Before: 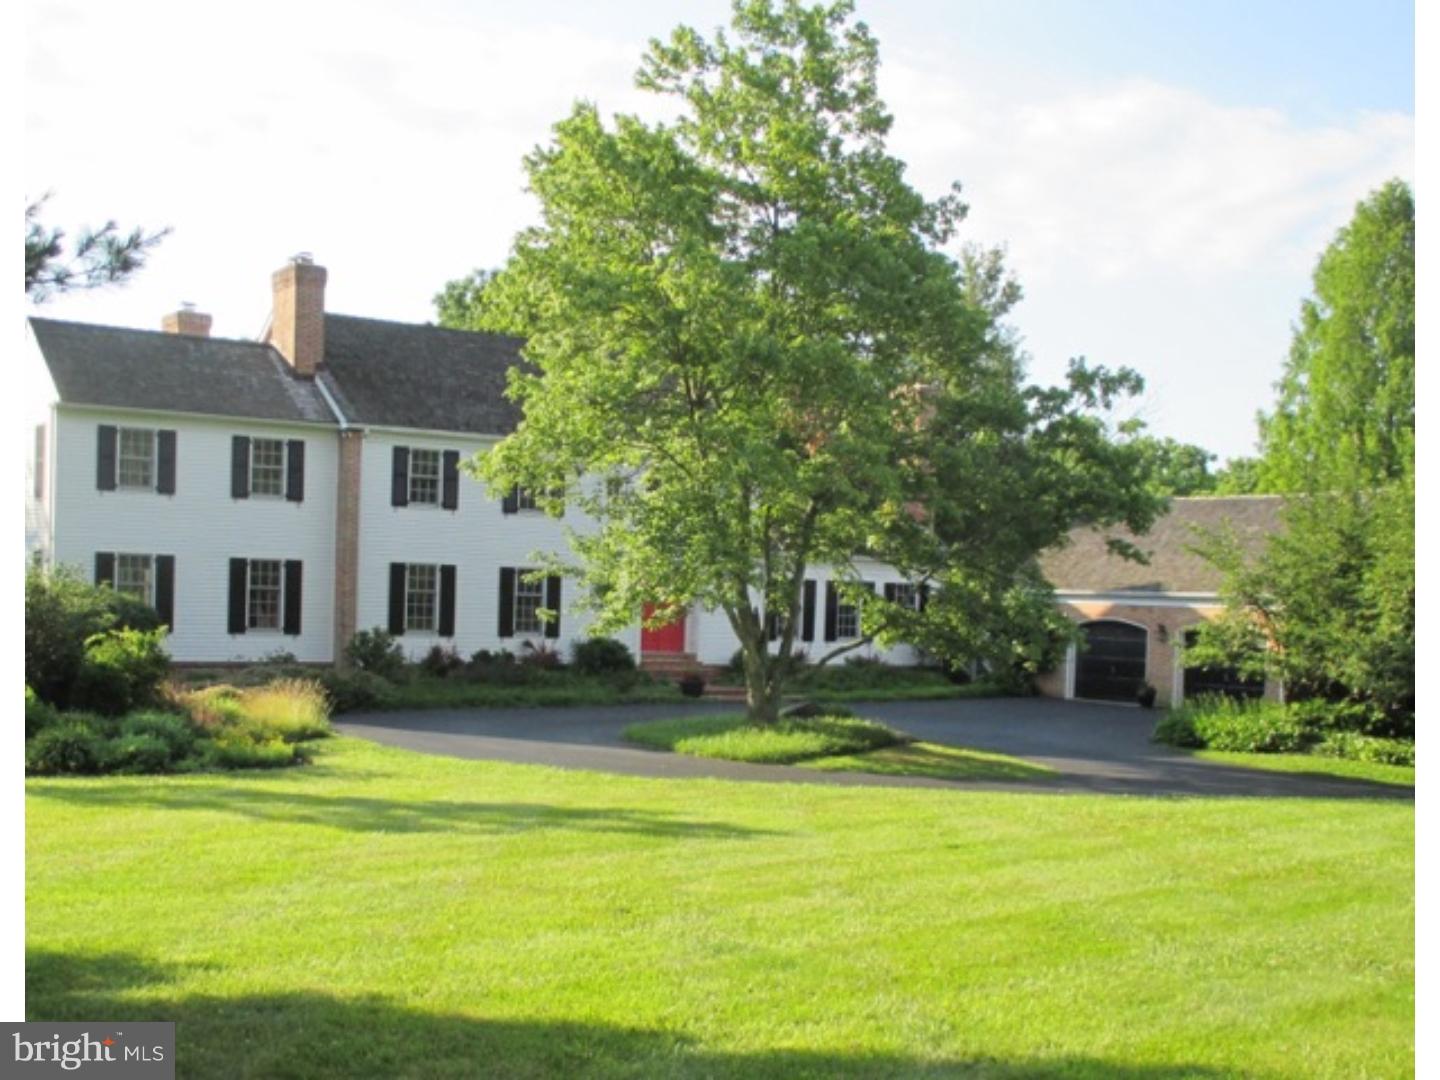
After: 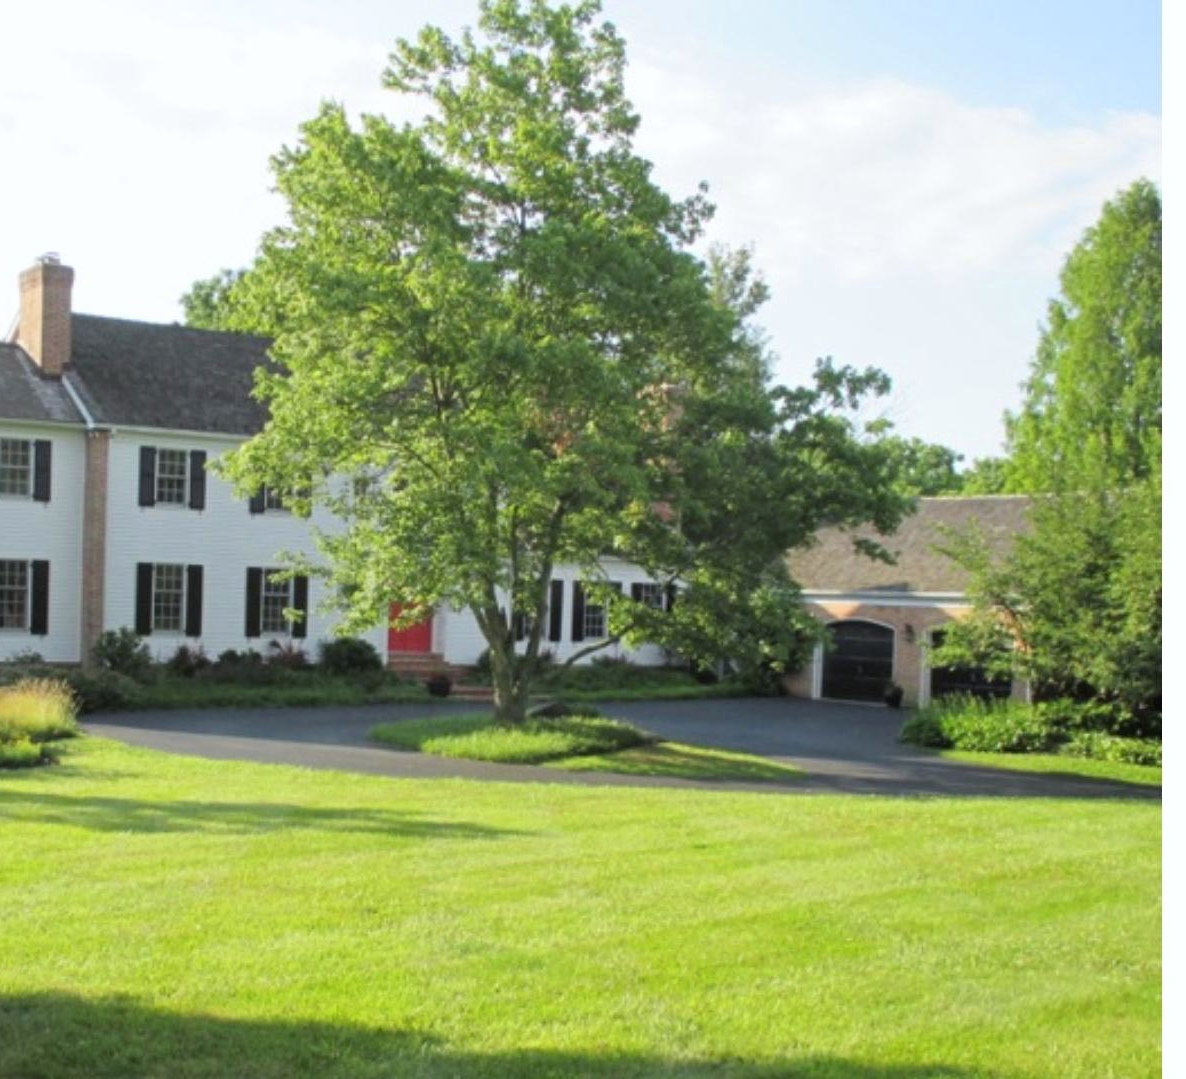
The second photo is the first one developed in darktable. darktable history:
white balance: red 0.986, blue 1.01
crop: left 17.582%, bottom 0.031%
color correction: saturation 0.98
